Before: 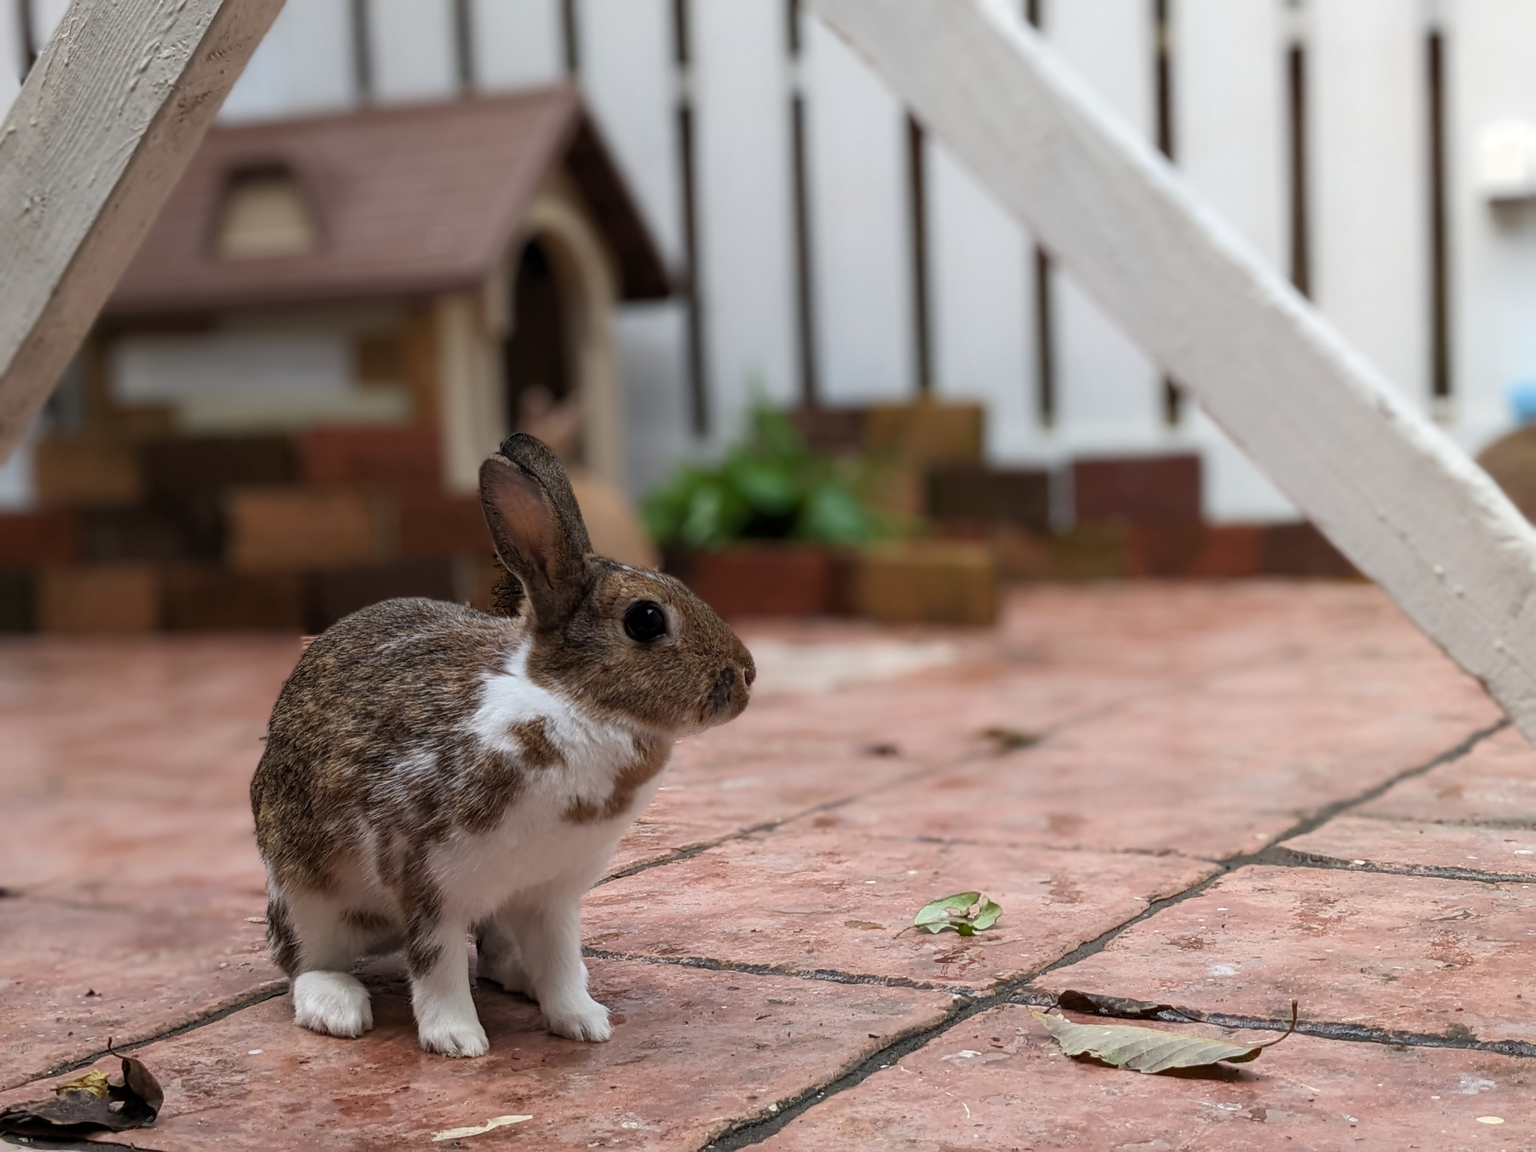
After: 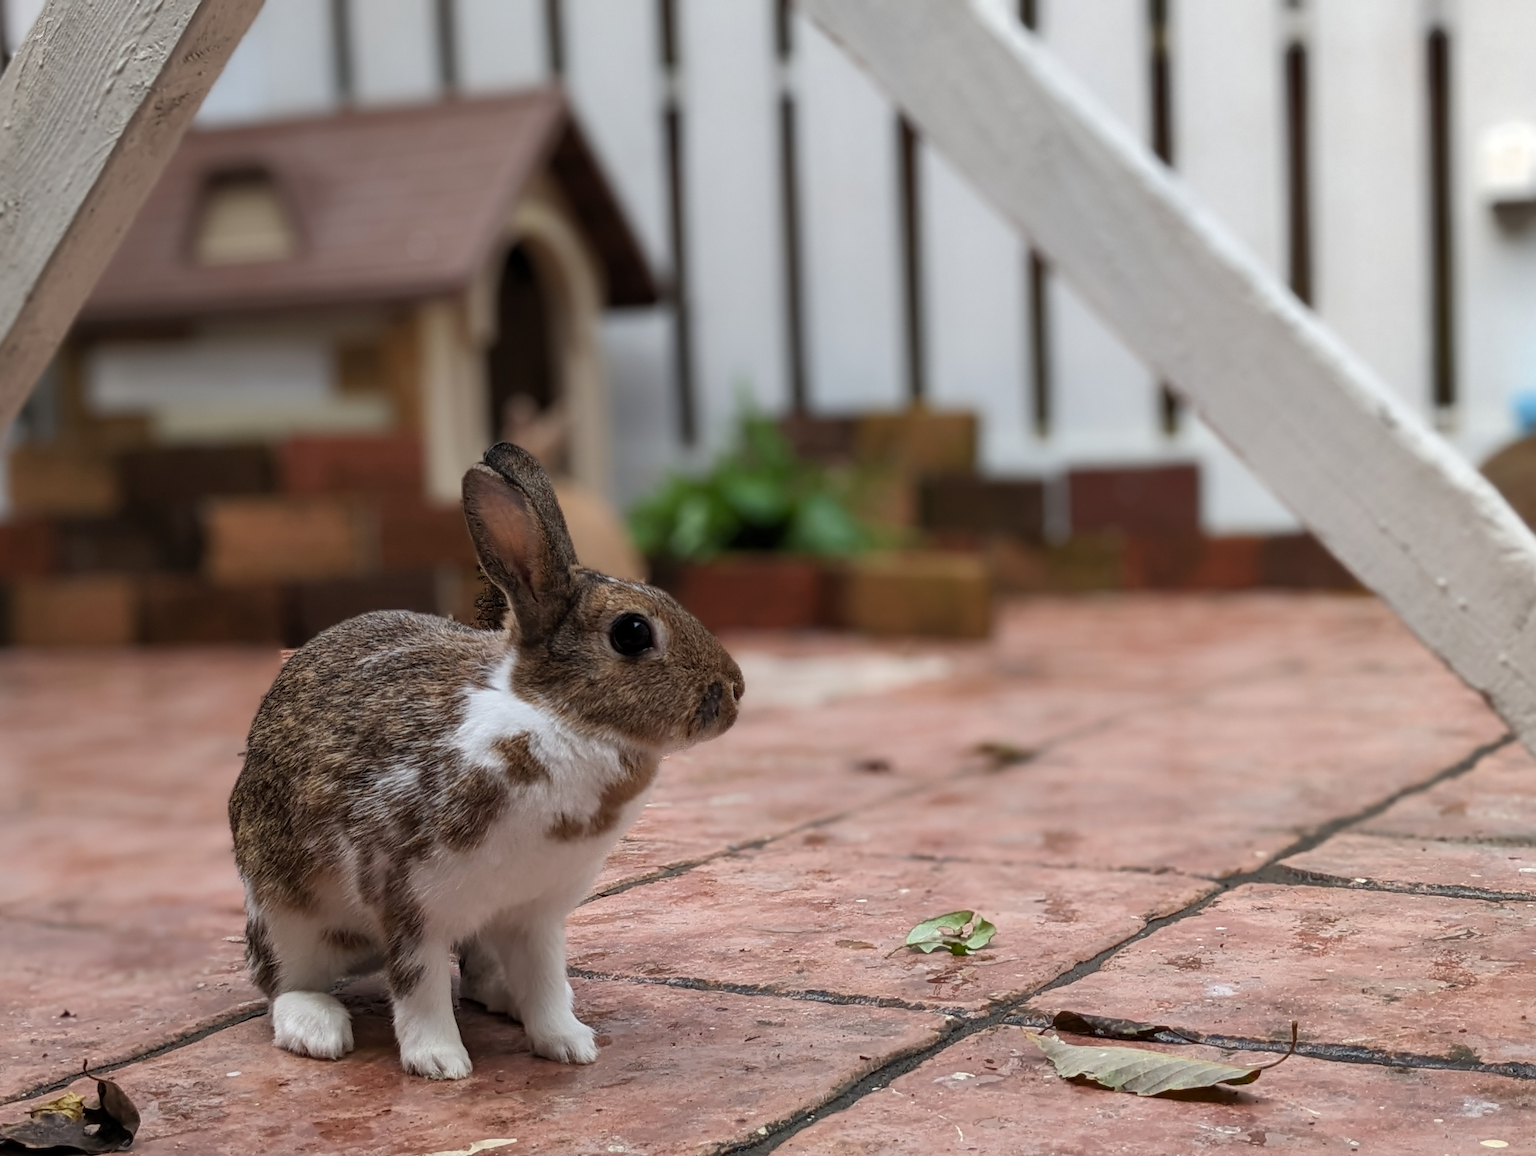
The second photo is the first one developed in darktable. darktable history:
crop: left 1.741%, right 0.283%, bottom 1.686%
shadows and highlights: radius 266.89, soften with gaussian
